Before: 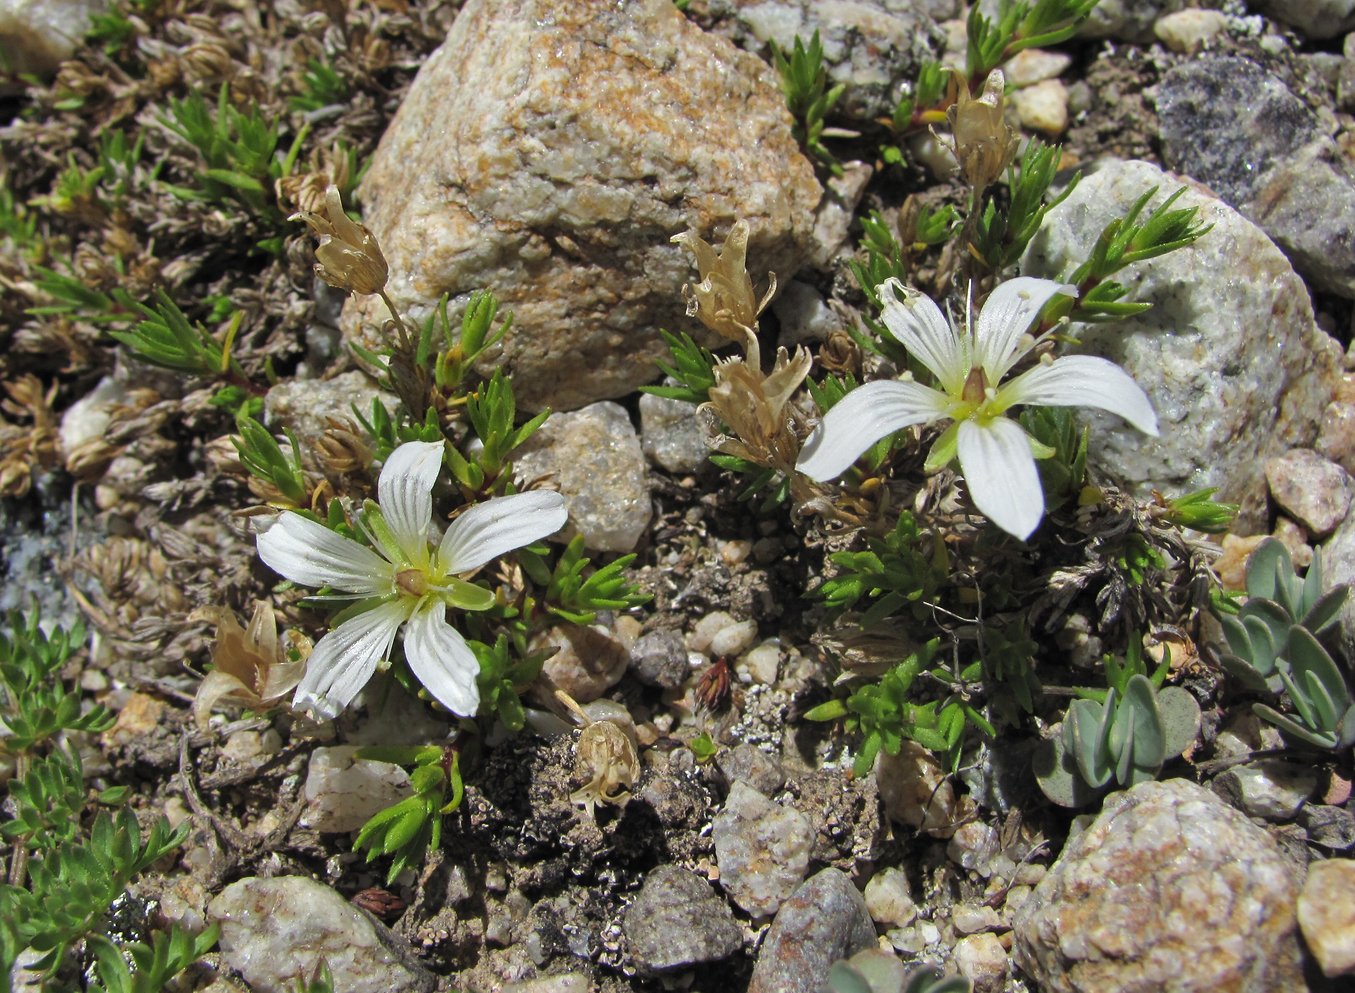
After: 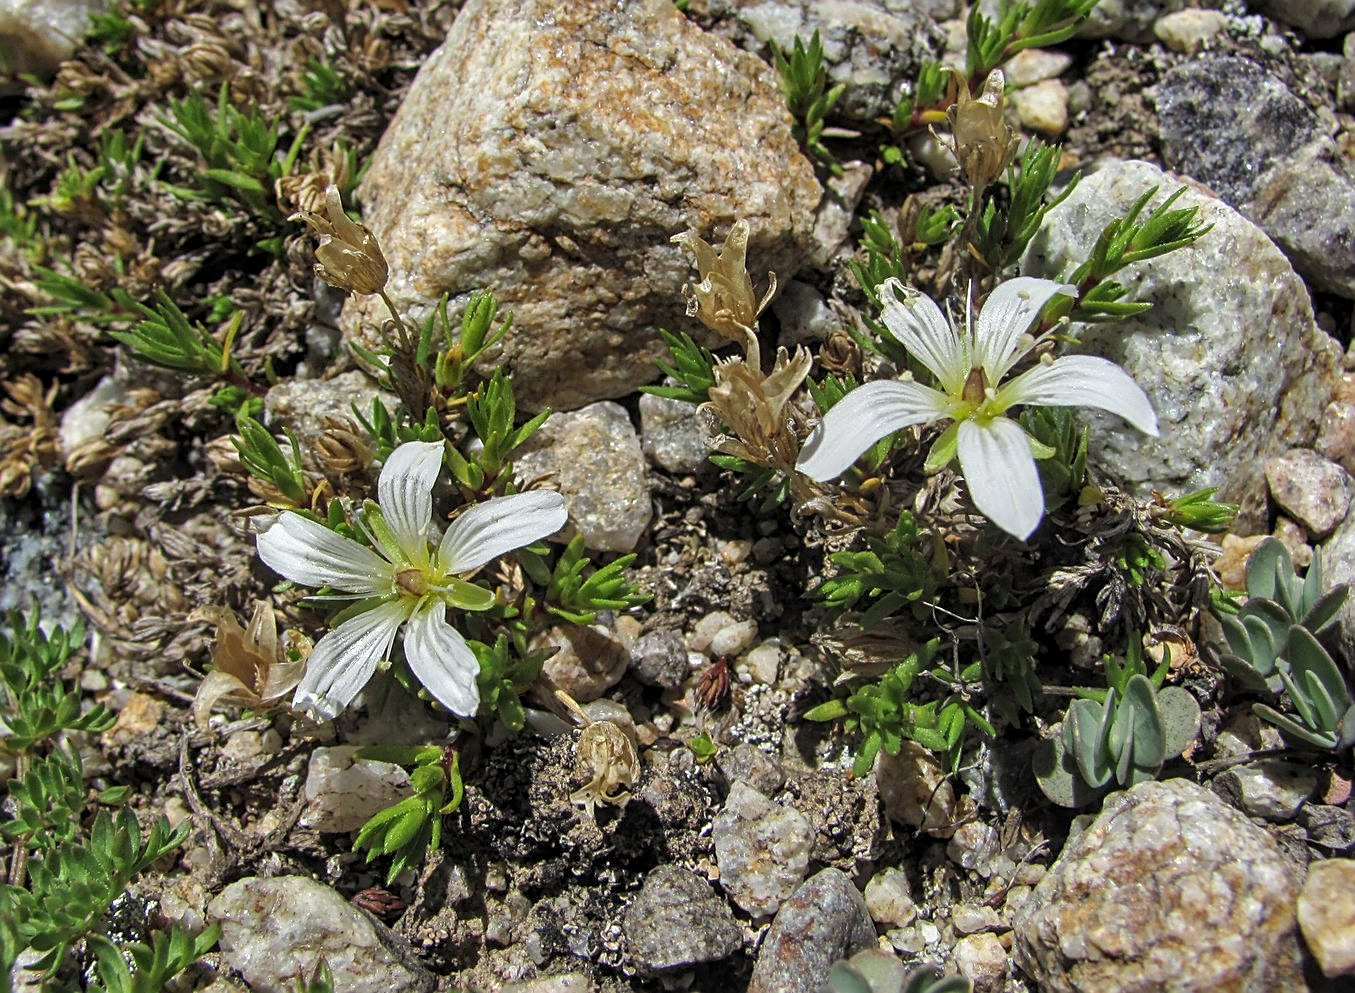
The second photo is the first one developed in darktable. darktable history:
sharpen: on, module defaults
local contrast: detail 130%
